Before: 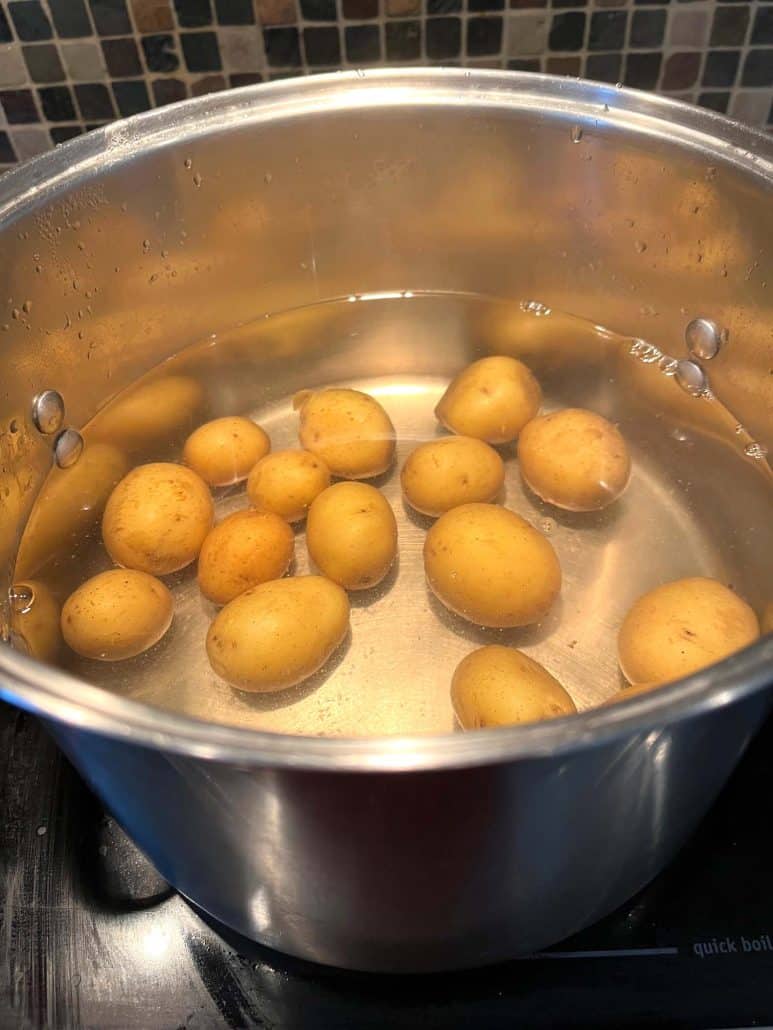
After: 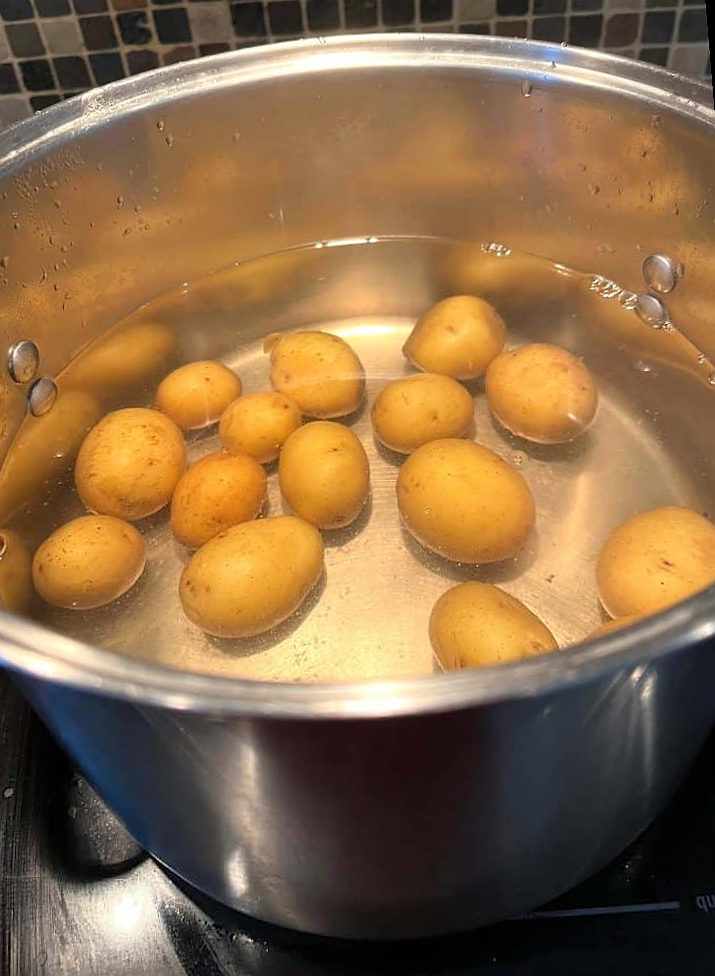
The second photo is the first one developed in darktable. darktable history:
rotate and perspective: rotation -1.68°, lens shift (vertical) -0.146, crop left 0.049, crop right 0.912, crop top 0.032, crop bottom 0.96
sharpen: radius 0.969, amount 0.604
